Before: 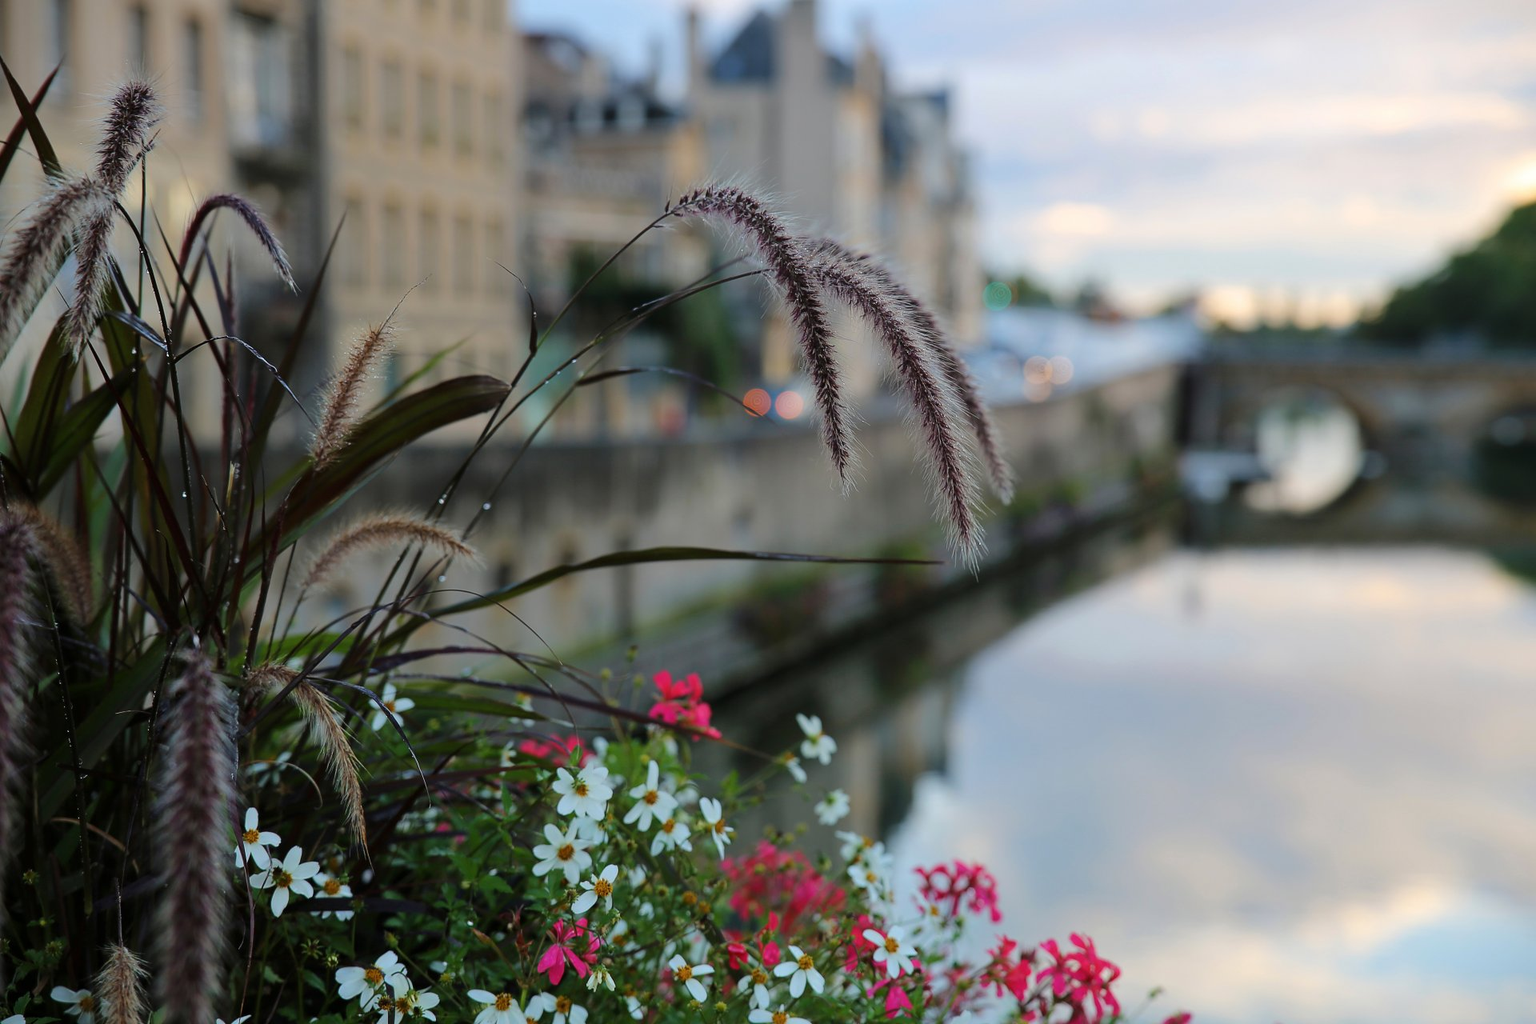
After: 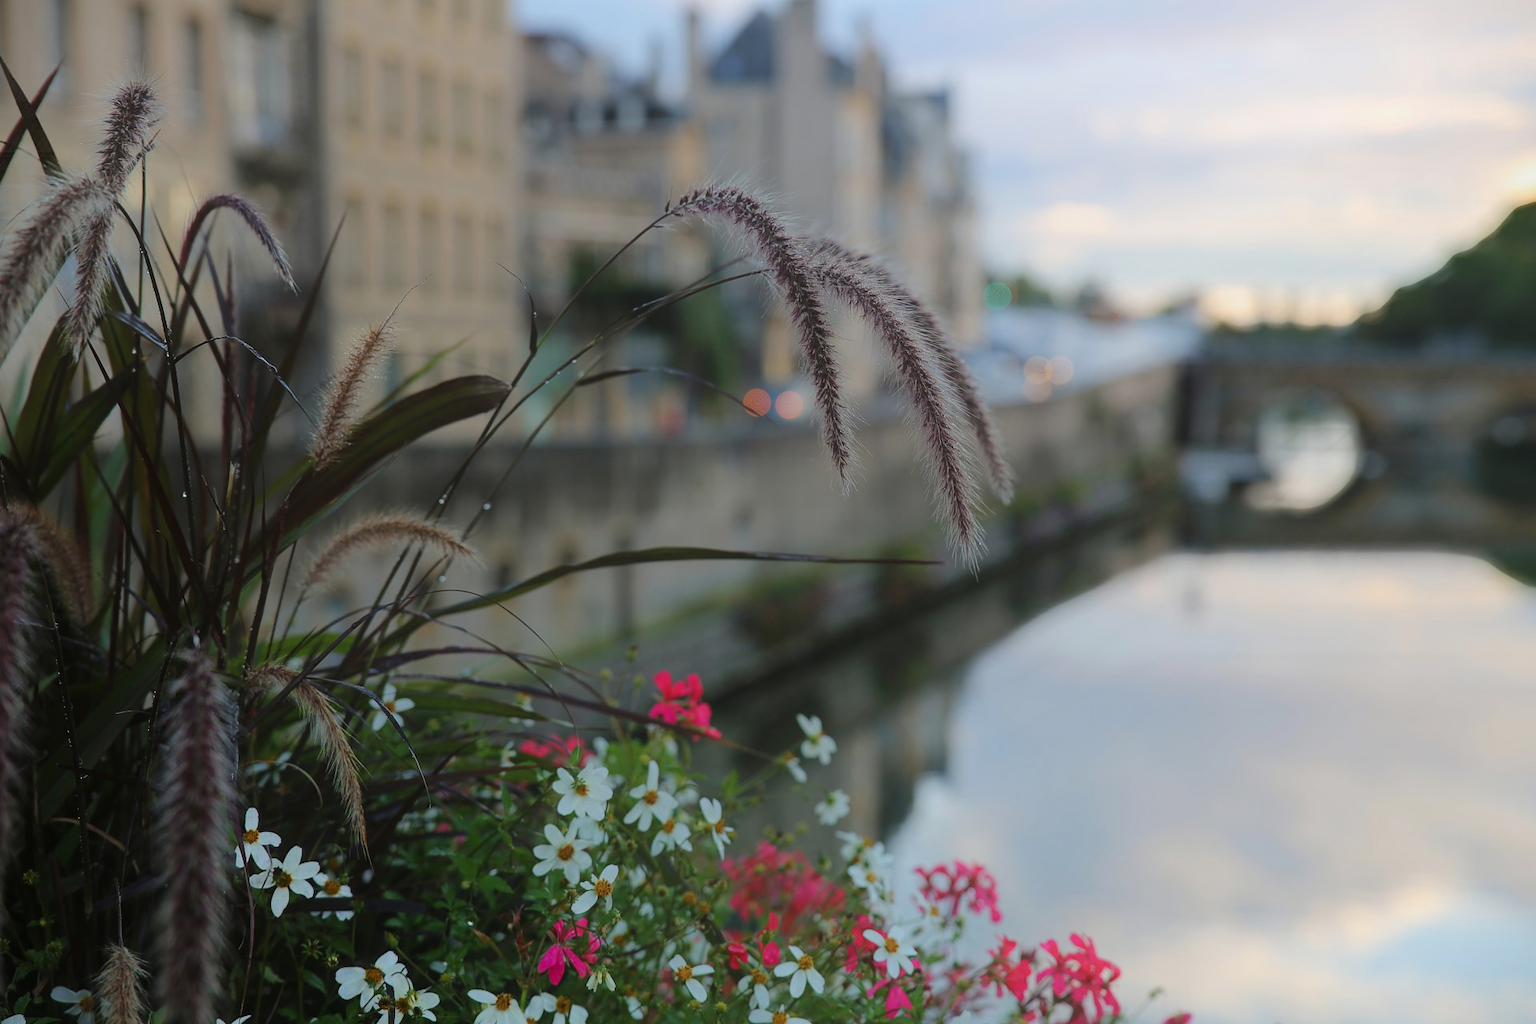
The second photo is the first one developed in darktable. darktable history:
contrast equalizer: y [[0.6 ×6], [0.55 ×6], [0 ×6], [0 ×6], [0 ×6]], mix -0.989
local contrast: on, module defaults
